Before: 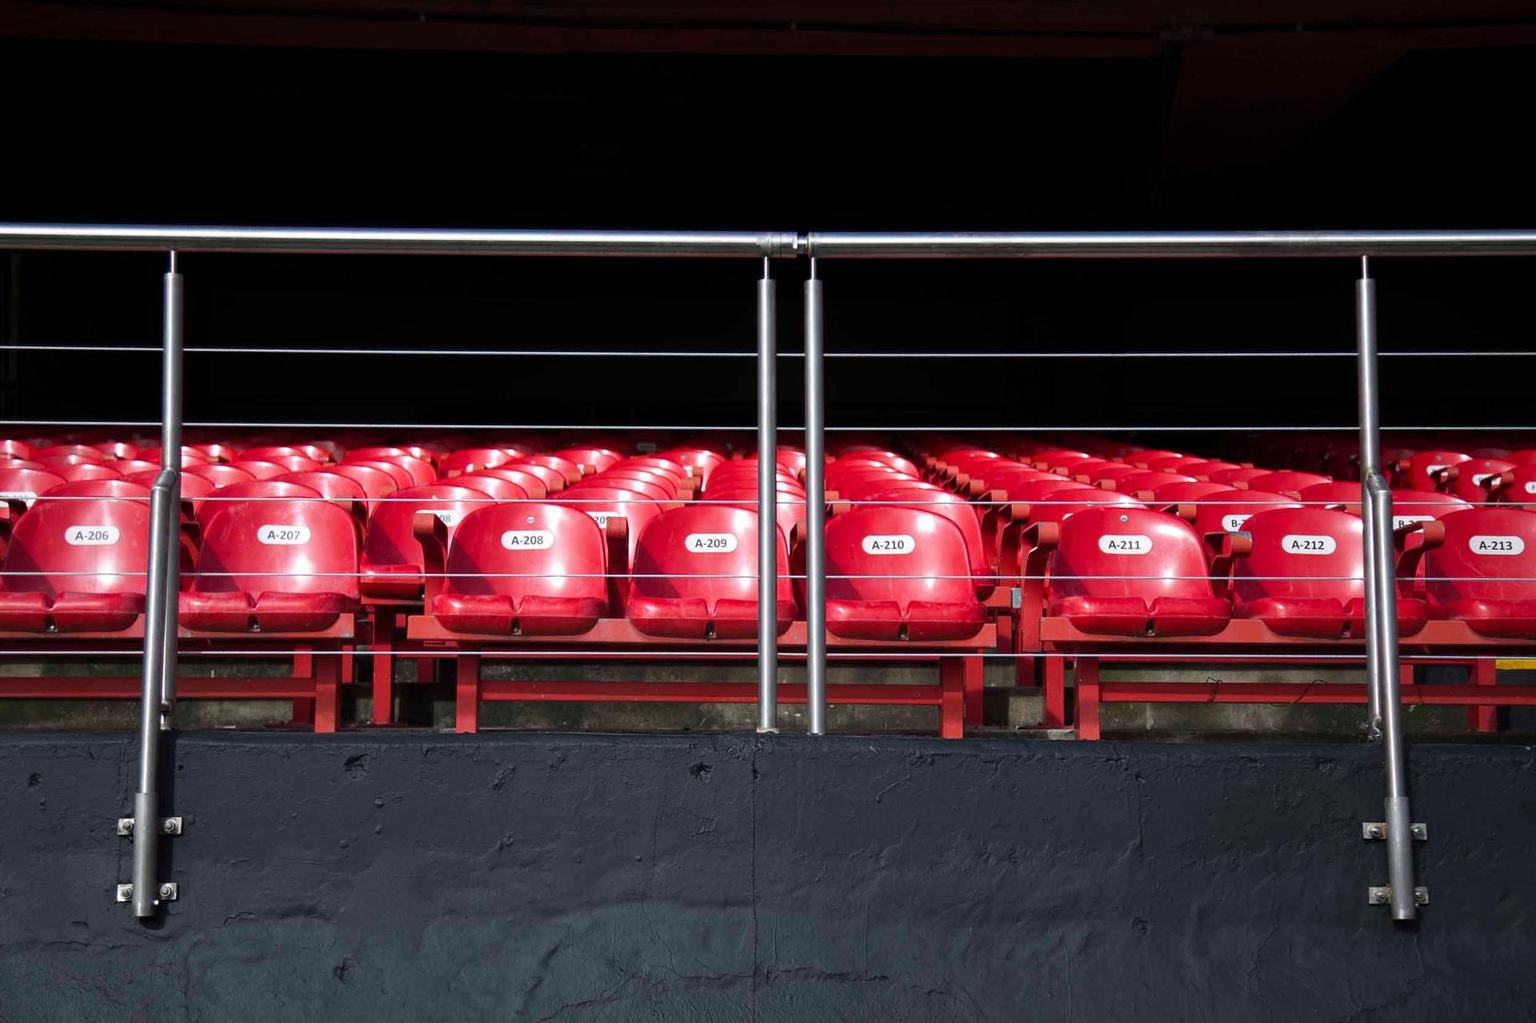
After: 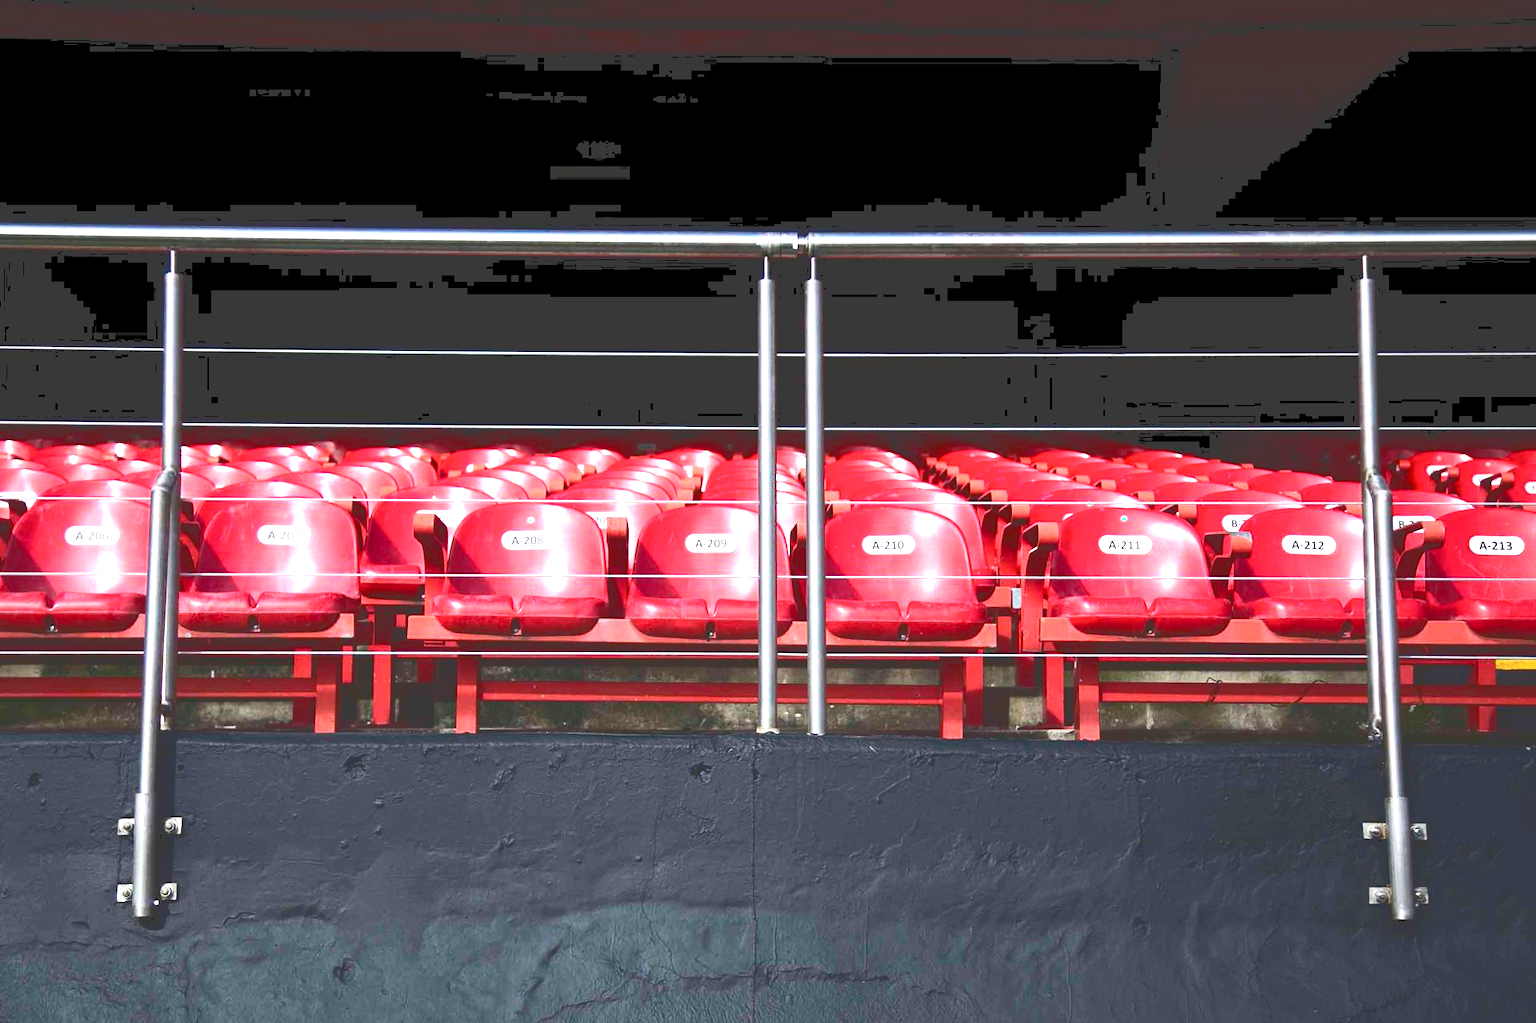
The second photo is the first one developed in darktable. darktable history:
tone curve: curves: ch0 [(0, 0) (0.003, 0.235) (0.011, 0.235) (0.025, 0.235) (0.044, 0.235) (0.069, 0.235) (0.1, 0.237) (0.136, 0.239) (0.177, 0.243) (0.224, 0.256) (0.277, 0.287) (0.335, 0.329) (0.399, 0.391) (0.468, 0.476) (0.543, 0.574) (0.623, 0.683) (0.709, 0.778) (0.801, 0.869) (0.898, 0.924) (1, 1)], color space Lab, independent channels
exposure: exposure 1.23 EV, compensate highlight preservation false
